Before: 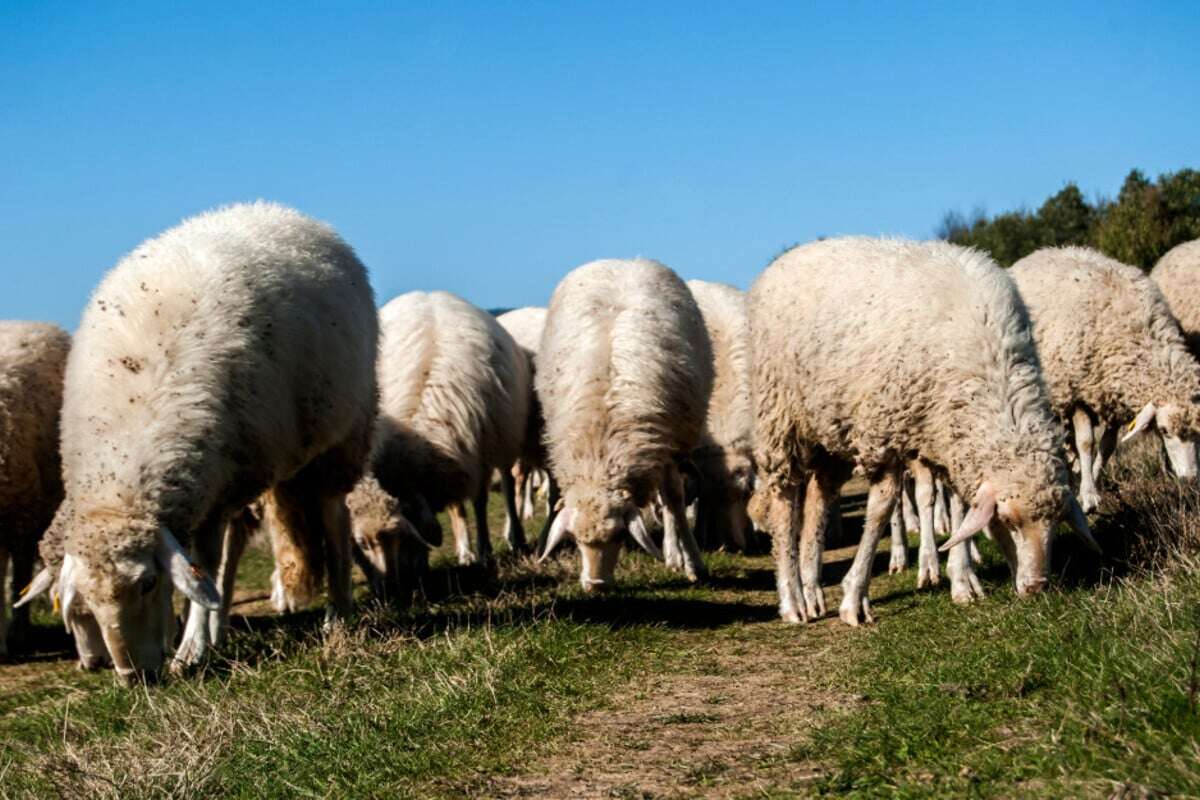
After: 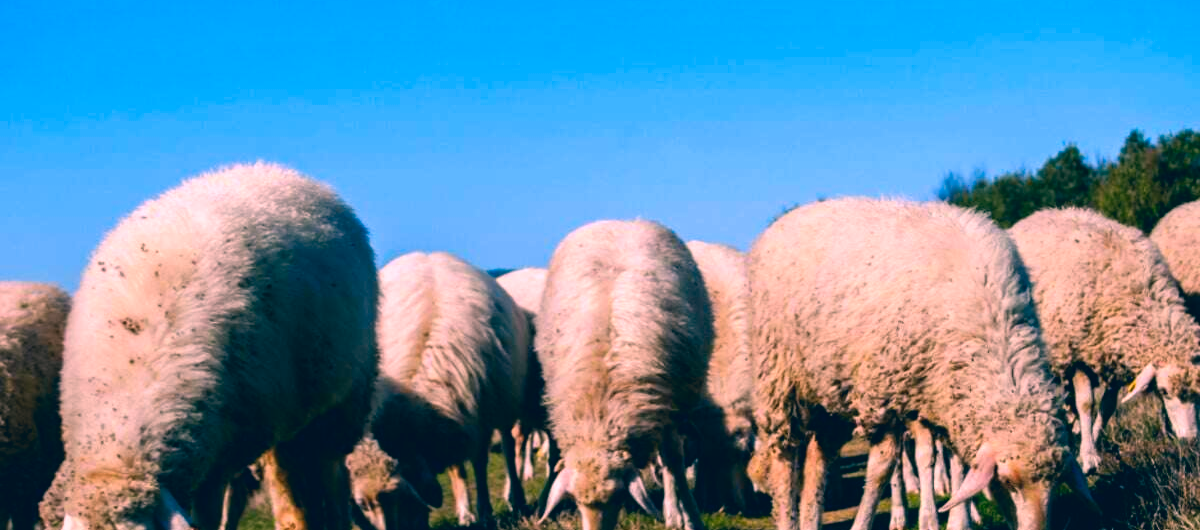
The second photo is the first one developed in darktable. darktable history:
crop and rotate: top 4.892%, bottom 28.748%
color correction: highlights a* 17.01, highlights b* 0.23, shadows a* -14.92, shadows b* -14.31, saturation 1.52
